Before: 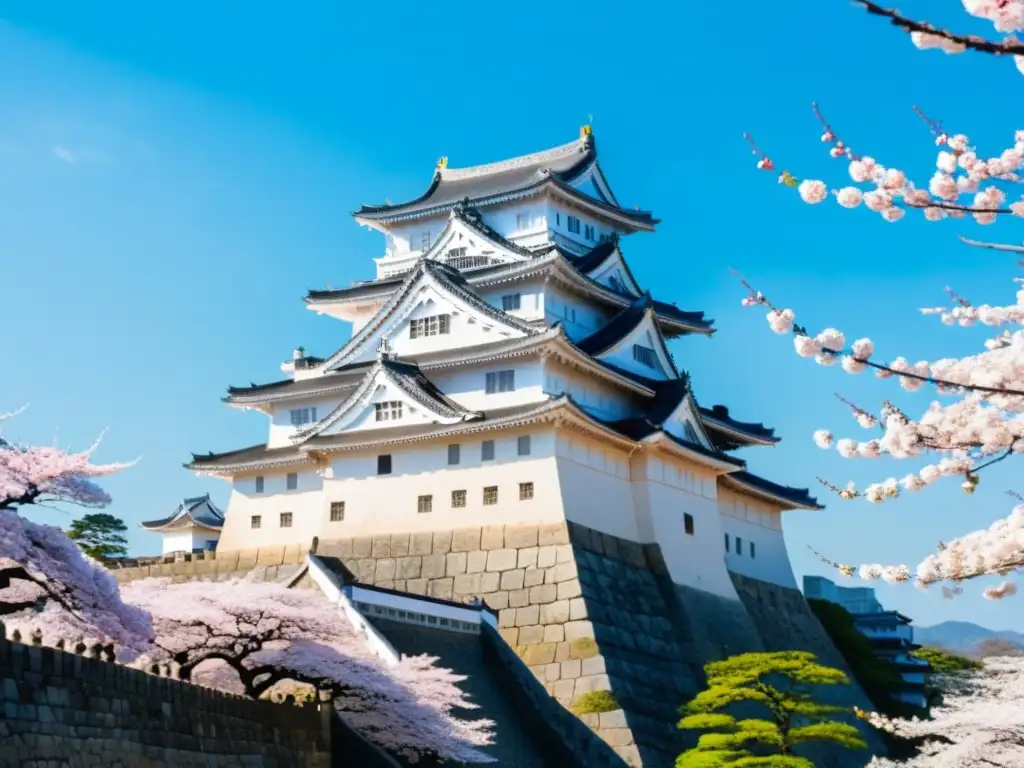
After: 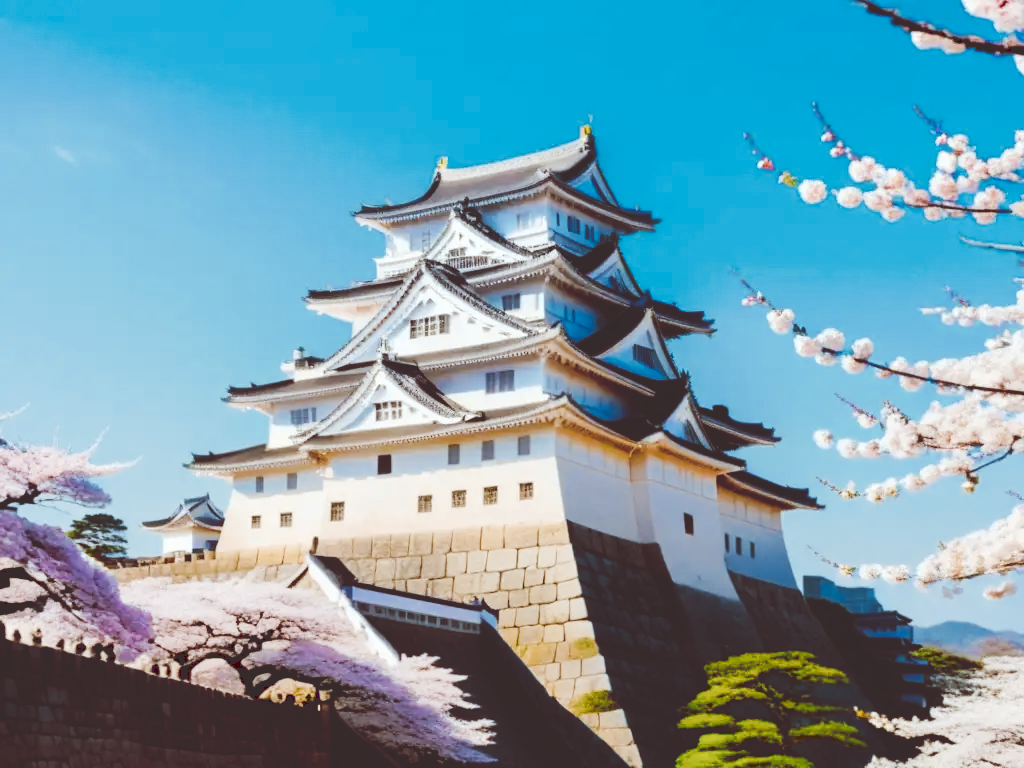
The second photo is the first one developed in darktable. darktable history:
tone curve: curves: ch0 [(0, 0) (0.003, 0.178) (0.011, 0.177) (0.025, 0.177) (0.044, 0.178) (0.069, 0.178) (0.1, 0.18) (0.136, 0.183) (0.177, 0.199) (0.224, 0.227) (0.277, 0.278) (0.335, 0.357) (0.399, 0.449) (0.468, 0.546) (0.543, 0.65) (0.623, 0.724) (0.709, 0.804) (0.801, 0.868) (0.898, 0.921) (1, 1)], preserve colors none
color look up table: target L [94.74, 95.08, 87.25, 87.79, 76.79, 54.02, 52.24, 52.19, 49.82, 29.69, 26.75, 7.028, 200.37, 94.85, 77.84, 70.85, 56.5, 56.63, 53.75, 47.99, 41.38, 35.36, 29.91, 31.1, 11.82, 6.615, 84.83, 65.49, 61.21, 63.75, 53.71, 48.31, 53.93, 49.27, 45.74, 46.06, 39.38, 31.93, 27.55, 33.33, 13.56, 14.67, 8.932, 74.64, 72.18, 59.55, 49.29, 44.66, 24.95], target a [-12, -6.388, -38.22, -47, -55.25, -35.87, -5.494, -26.04, -3.475, -12.43, -14.6, 39.29, 0, 3.366, 20.89, 22, 49.4, 36.27, 20.12, 53.96, 53.4, 35.47, 10.98, 9.374, 48.96, 38.09, 32.4, 0.281, 28.75, 70.3, 58.48, 15.17, 85.39, 31.08, 3.57, 62.82, 50.28, 37.21, 14.21, 51.34, 55.56, 60.85, 43.53, -28.74, -10.32, -16.75, -17.19, -0.054, -0.512], target b [64.57, 23.05, 67.59, -7.744, 26.33, 46.67, 46.4, 15.98, 38.15, 5.663, 45.52, 11.61, 0, 1.708, 9.135, 35.86, 31.45, 55.24, 19.83, 13.02, 70.58, 37.78, 51.04, 8.3, 19.87, 10.87, -19.89, 1.903, -3.586, -52.93, -10.41, -70.74, -60.32, -21.22, 3.386, -36.78, -11.64, -5.974, -38.13, -49.66, -34.12, -57.65, 14.8, -28.87, -35.05, -50.12, -16.7, -35.92, -10.79], num patches 49
